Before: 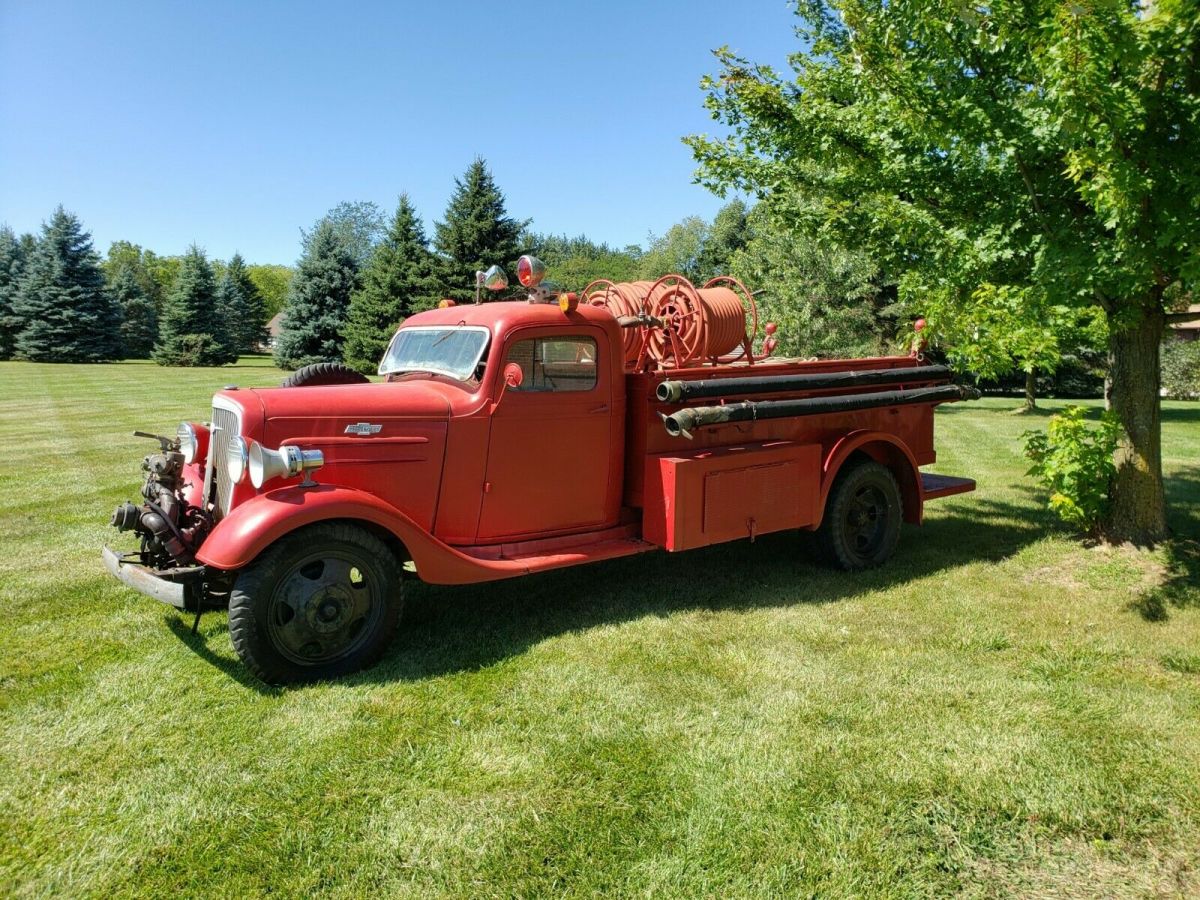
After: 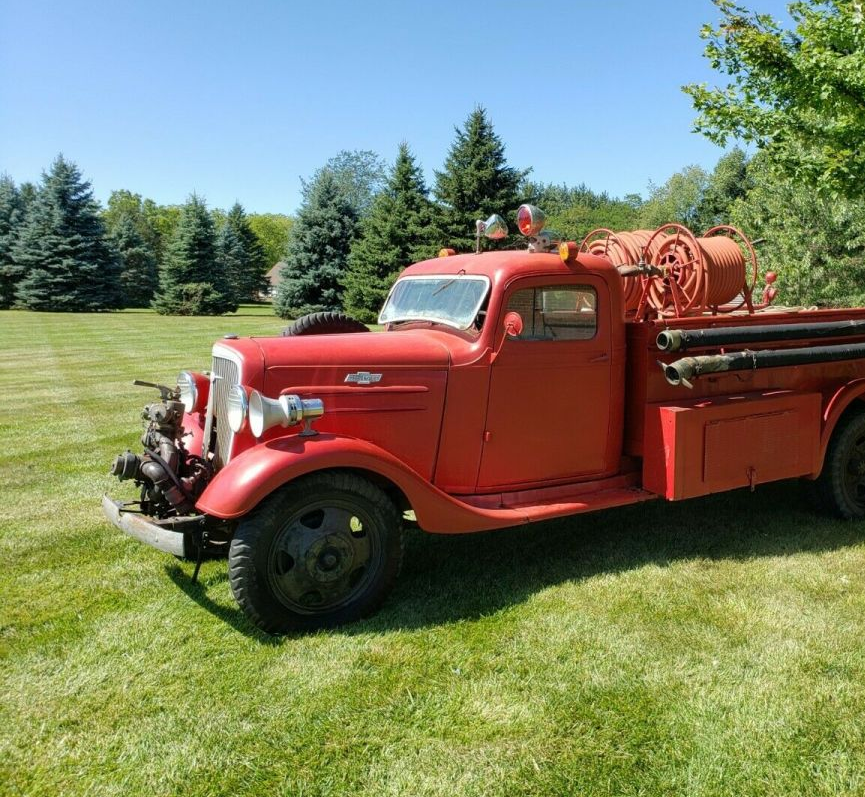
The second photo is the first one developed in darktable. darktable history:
crop: top 5.768%, right 27.902%, bottom 5.661%
